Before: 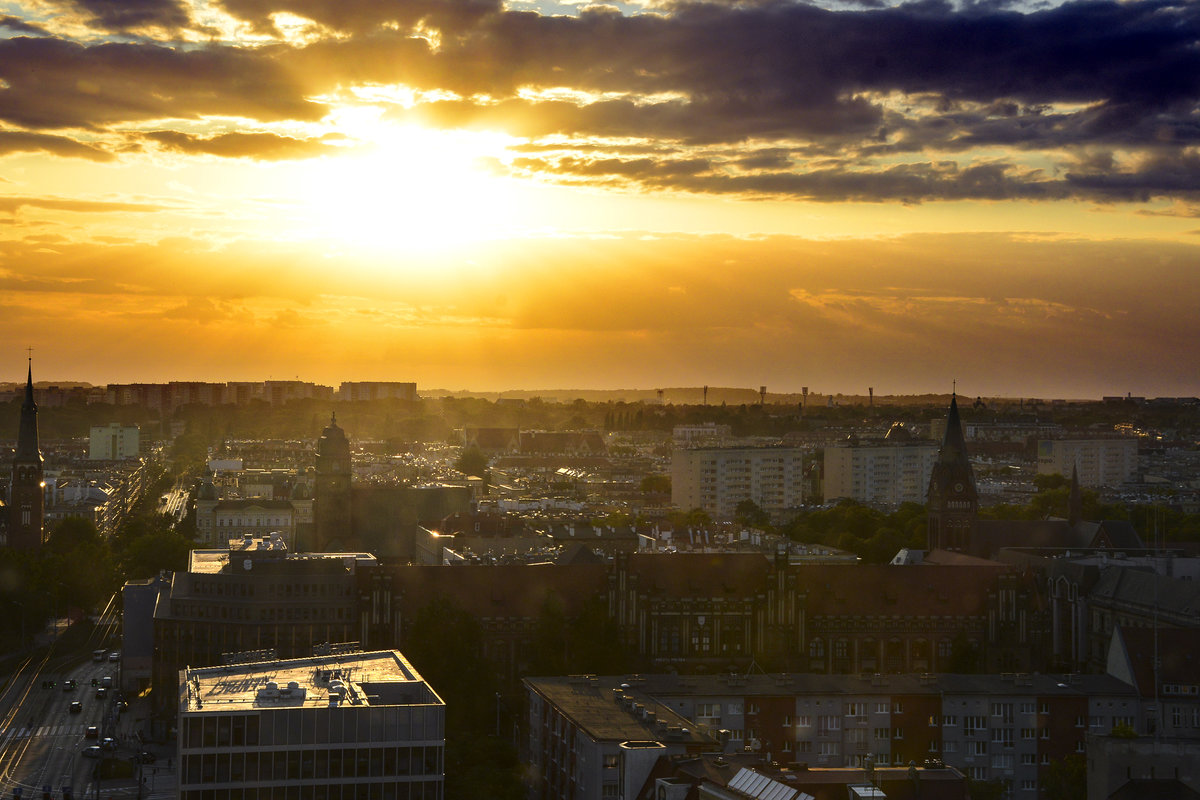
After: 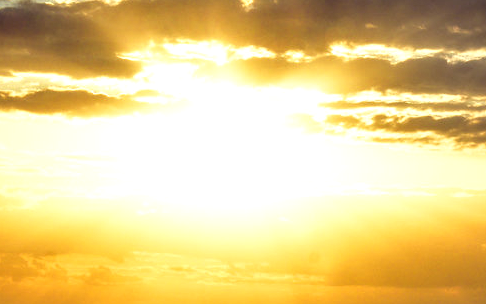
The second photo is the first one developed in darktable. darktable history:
contrast brightness saturation: contrast 0.073
base curve: curves: ch0 [(0.017, 0) (0.425, 0.441) (0.844, 0.933) (1, 1)]
crop: left 15.605%, top 5.432%, right 43.869%, bottom 56.536%
local contrast: highlights 2%, shadows 6%, detail 133%
